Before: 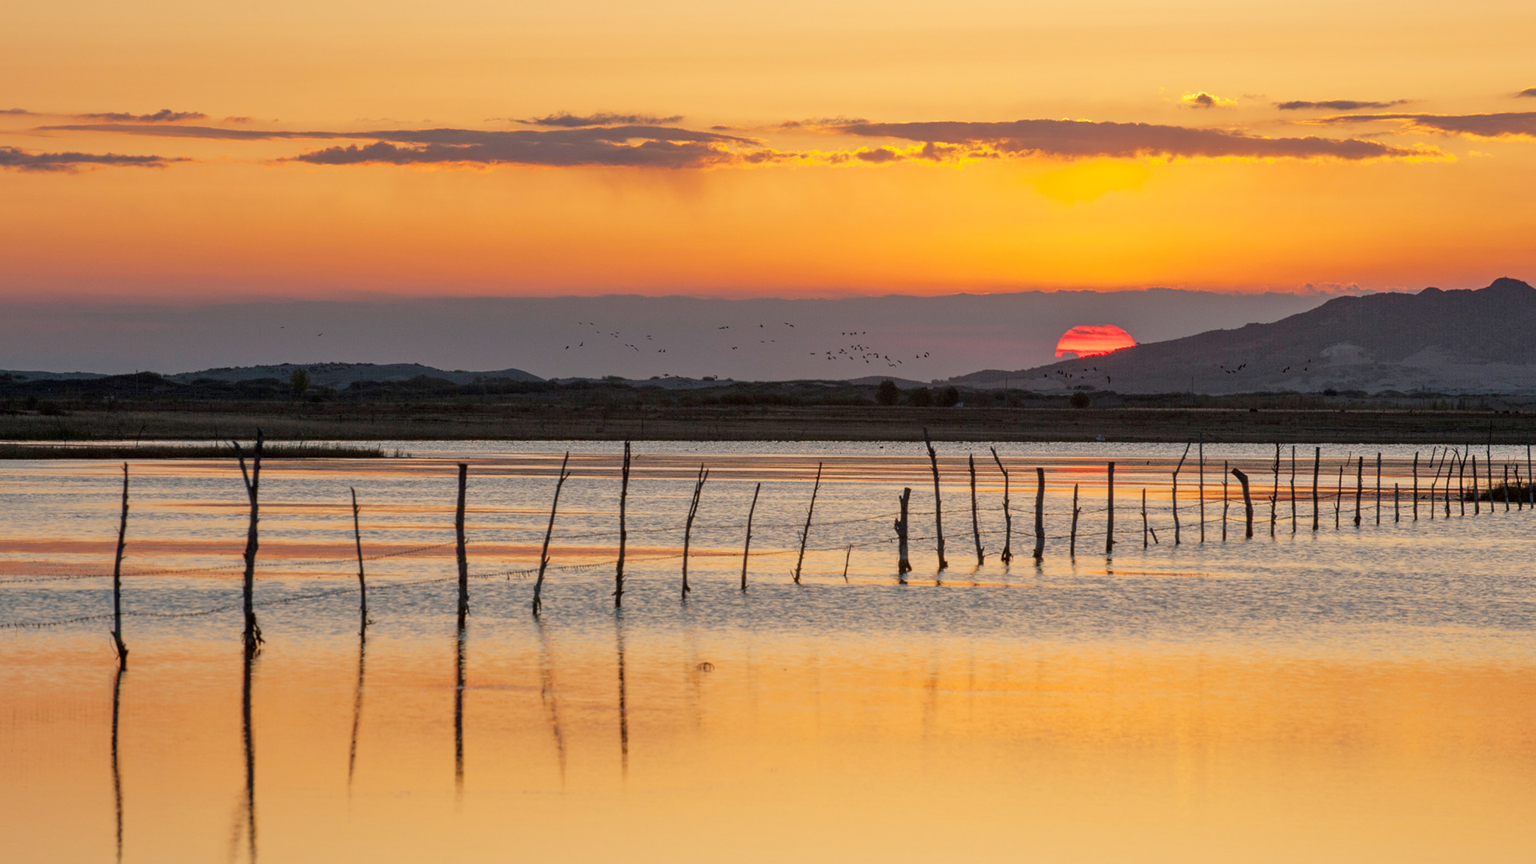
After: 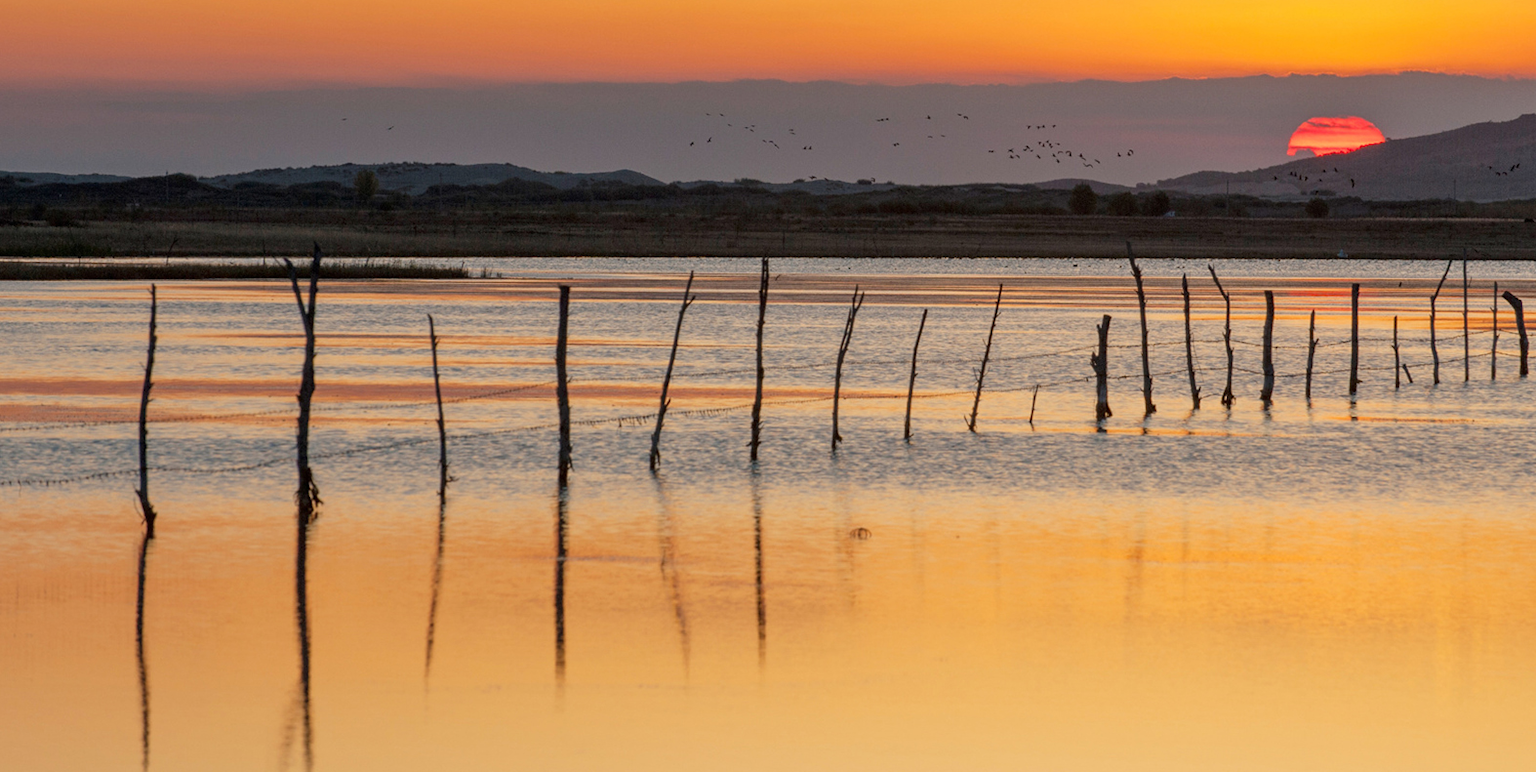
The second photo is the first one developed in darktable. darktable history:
crop: top 26.643%, right 17.996%
